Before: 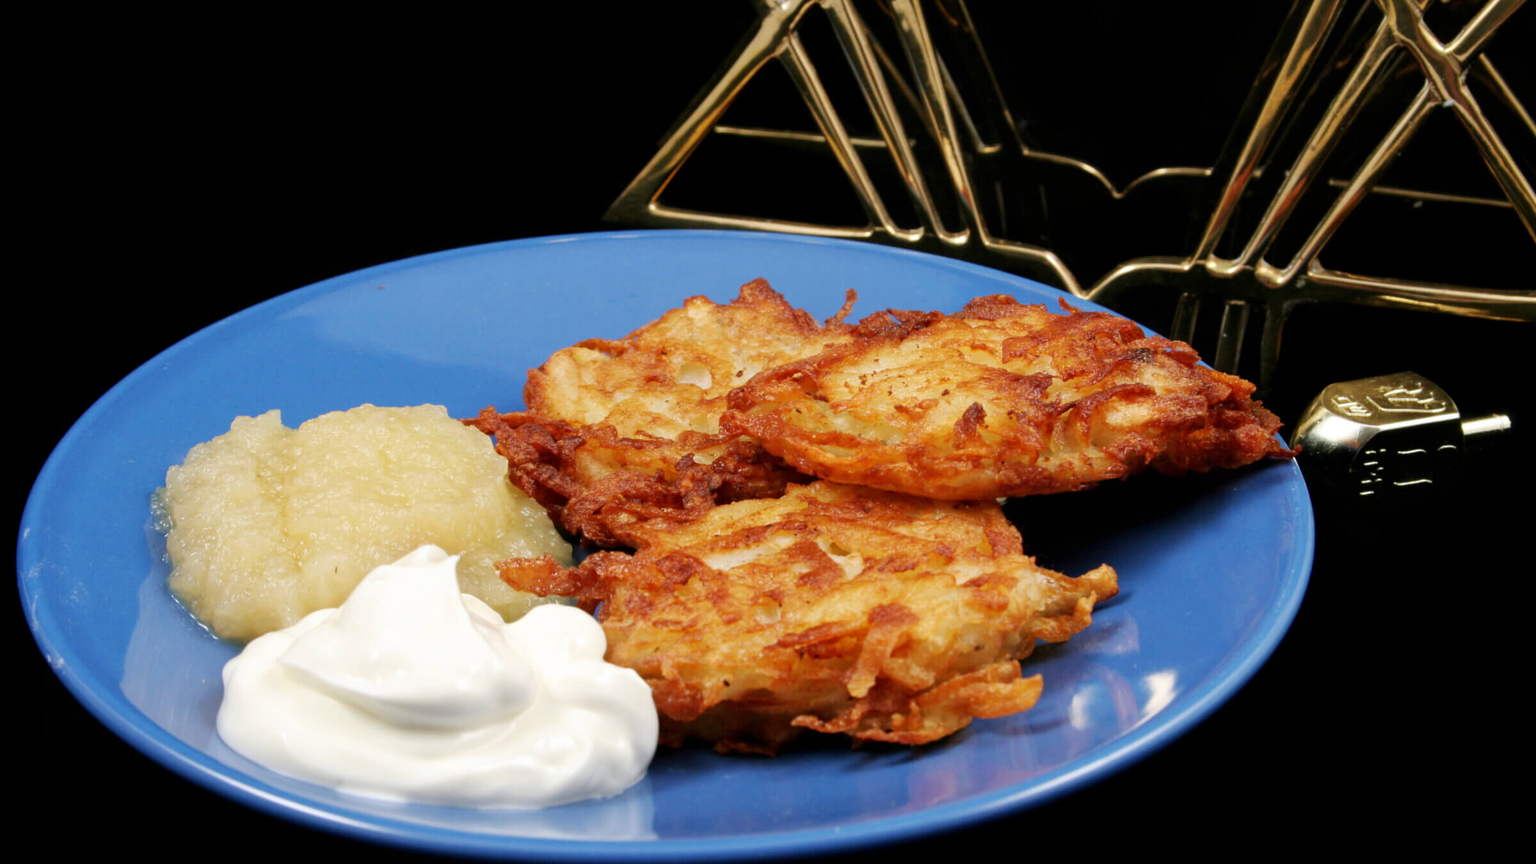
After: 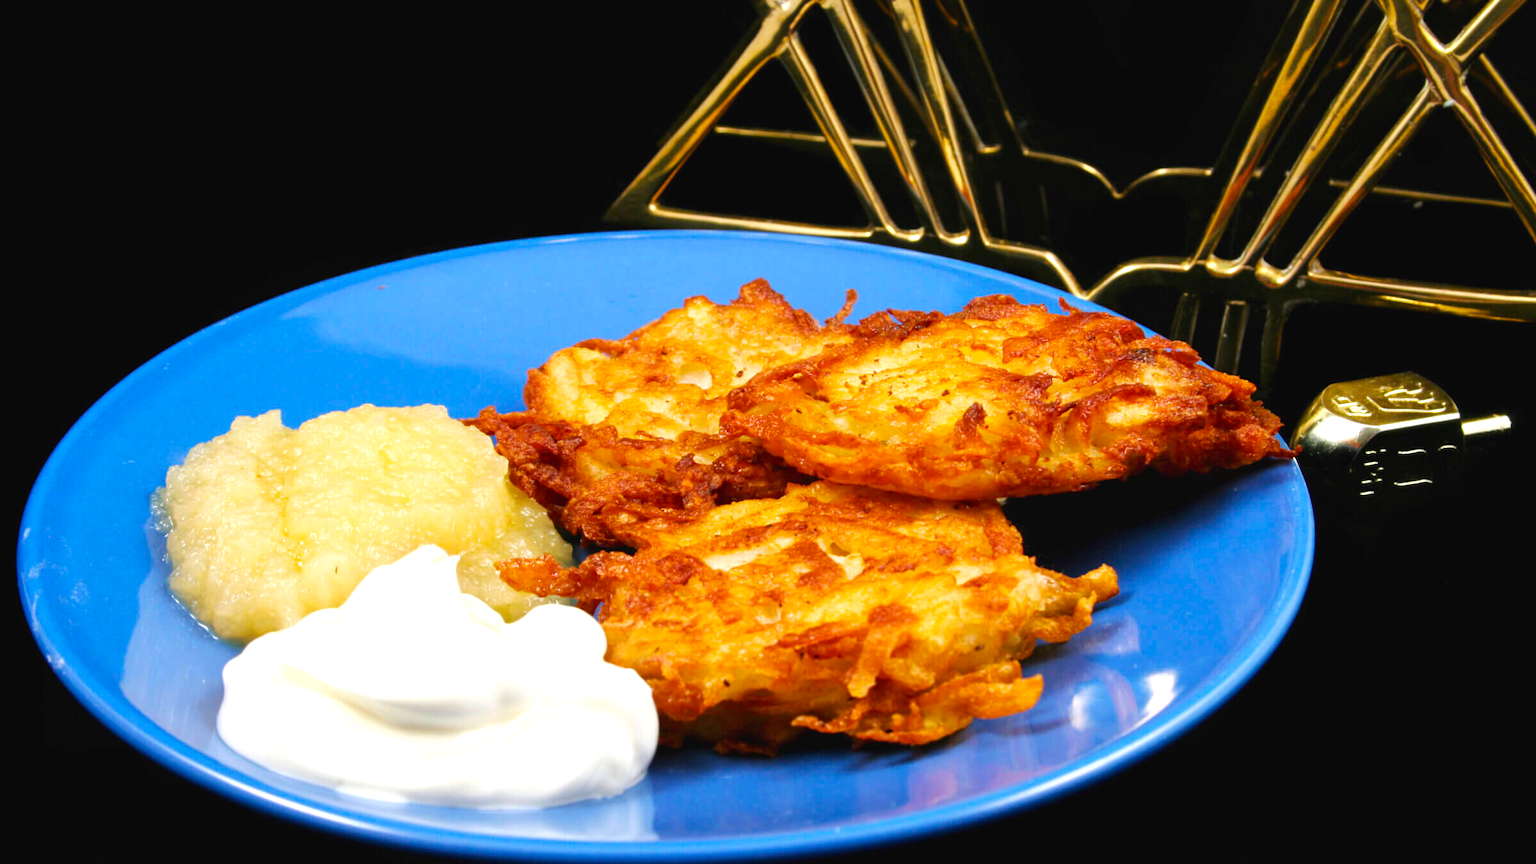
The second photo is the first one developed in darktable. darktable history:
exposure: black level correction -0.002, exposure 0.54 EV, compensate highlight preservation false
color balance rgb: perceptual saturation grading › global saturation 25%, global vibrance 20%
